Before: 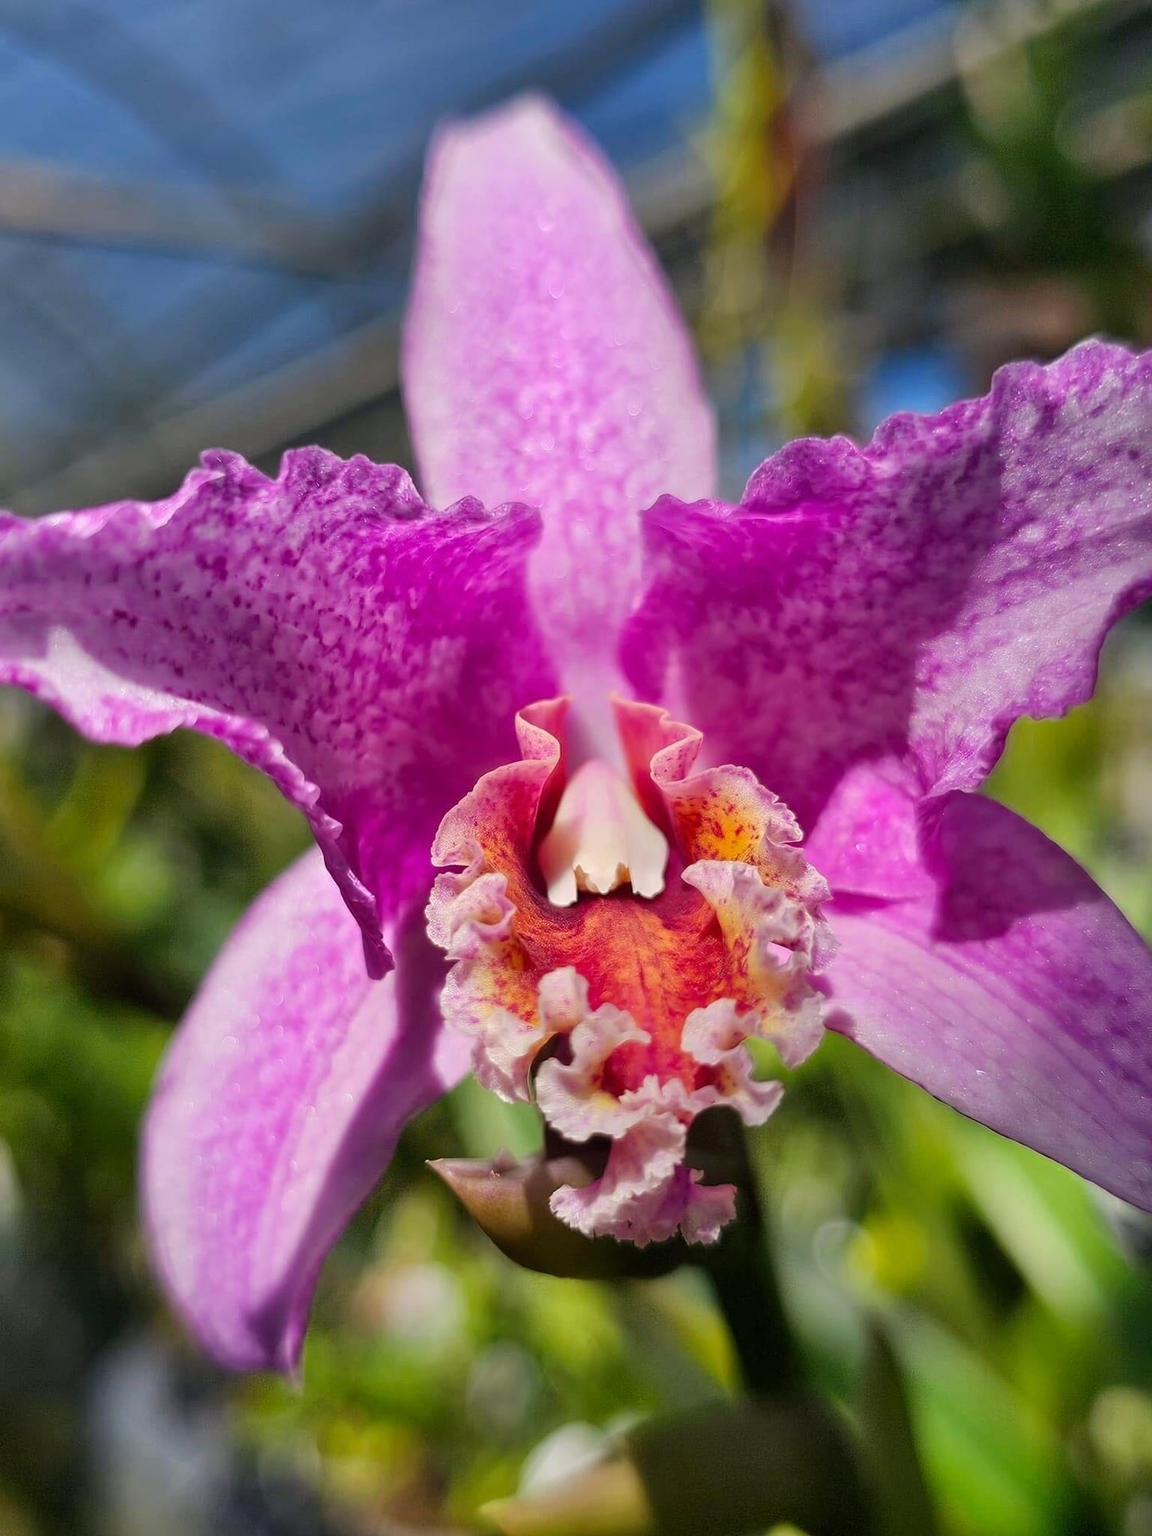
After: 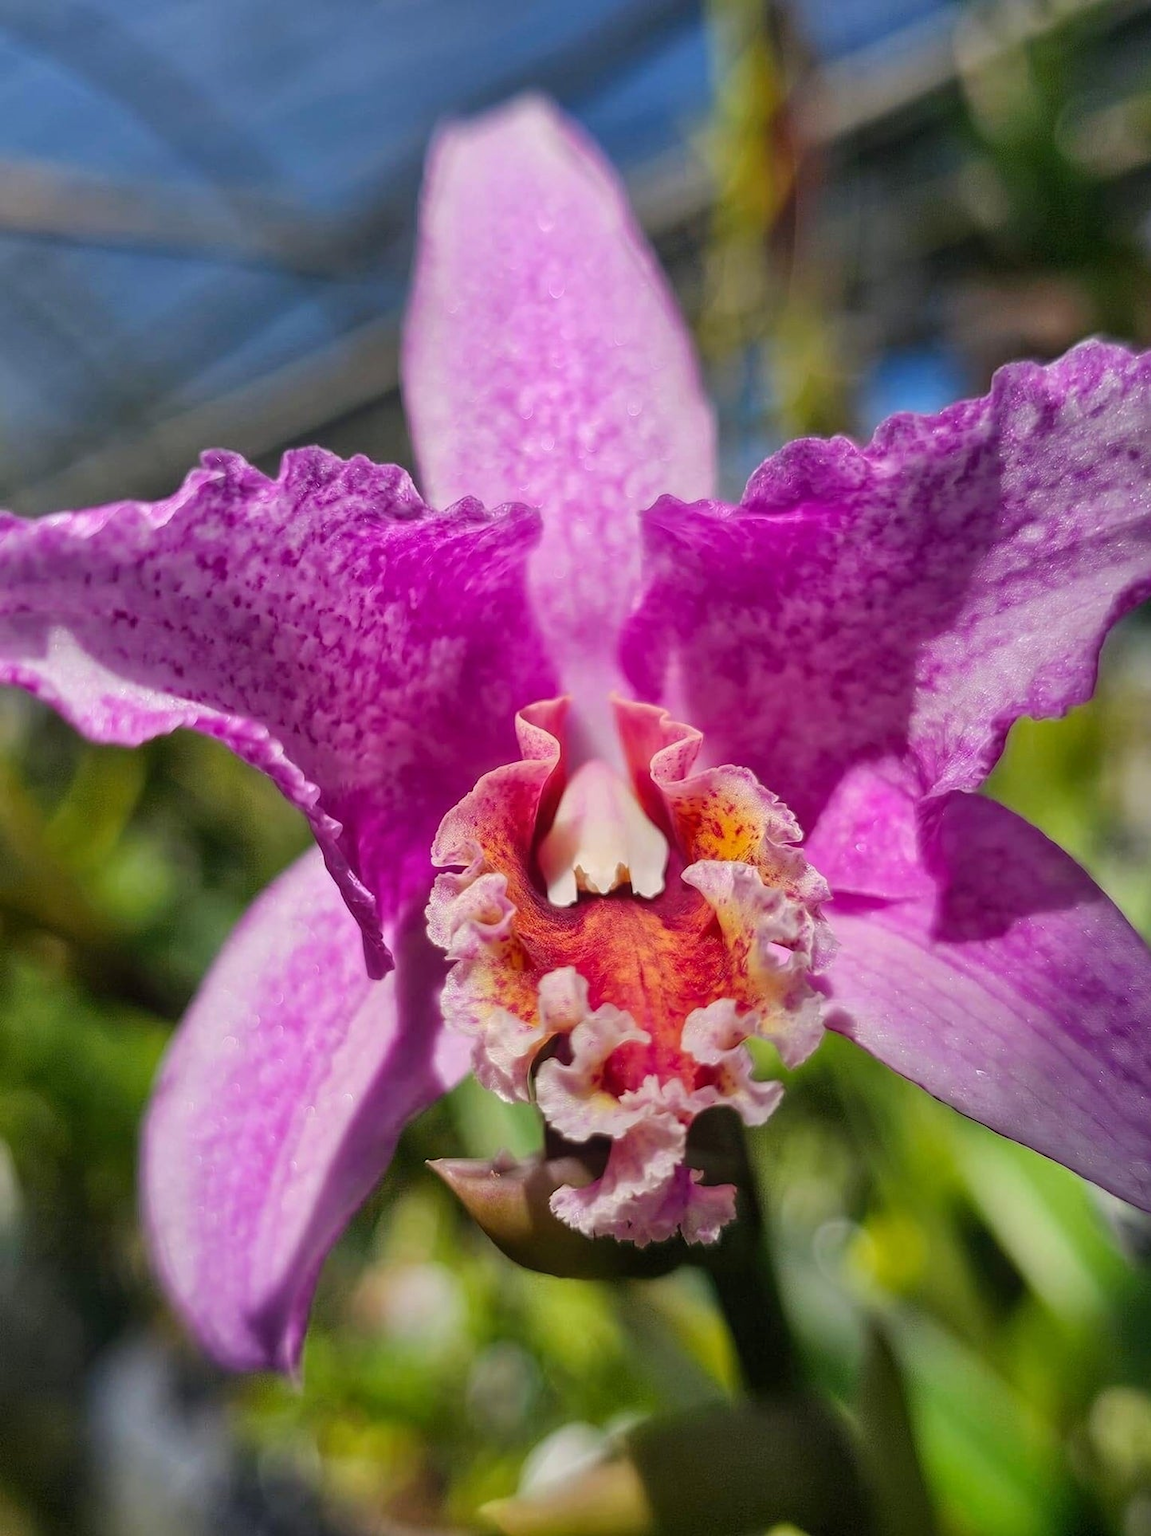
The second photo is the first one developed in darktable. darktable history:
tone equalizer: -7 EV 0.18 EV, -6 EV 0.12 EV, -5 EV 0.08 EV, -4 EV 0.04 EV, -2 EV -0.02 EV, -1 EV -0.04 EV, +0 EV -0.06 EV, luminance estimator HSV value / RGB max
local contrast: detail 110%
